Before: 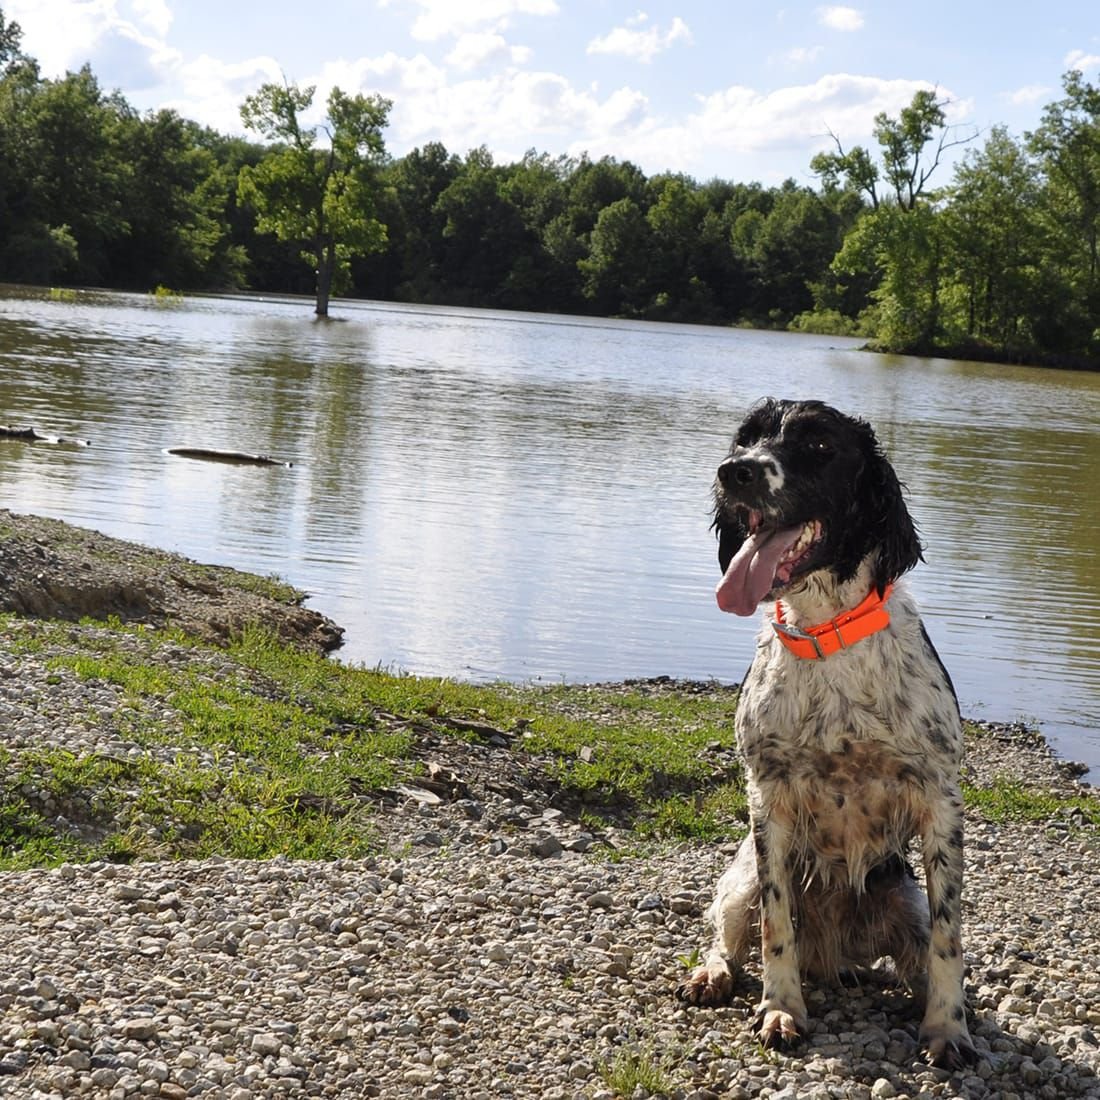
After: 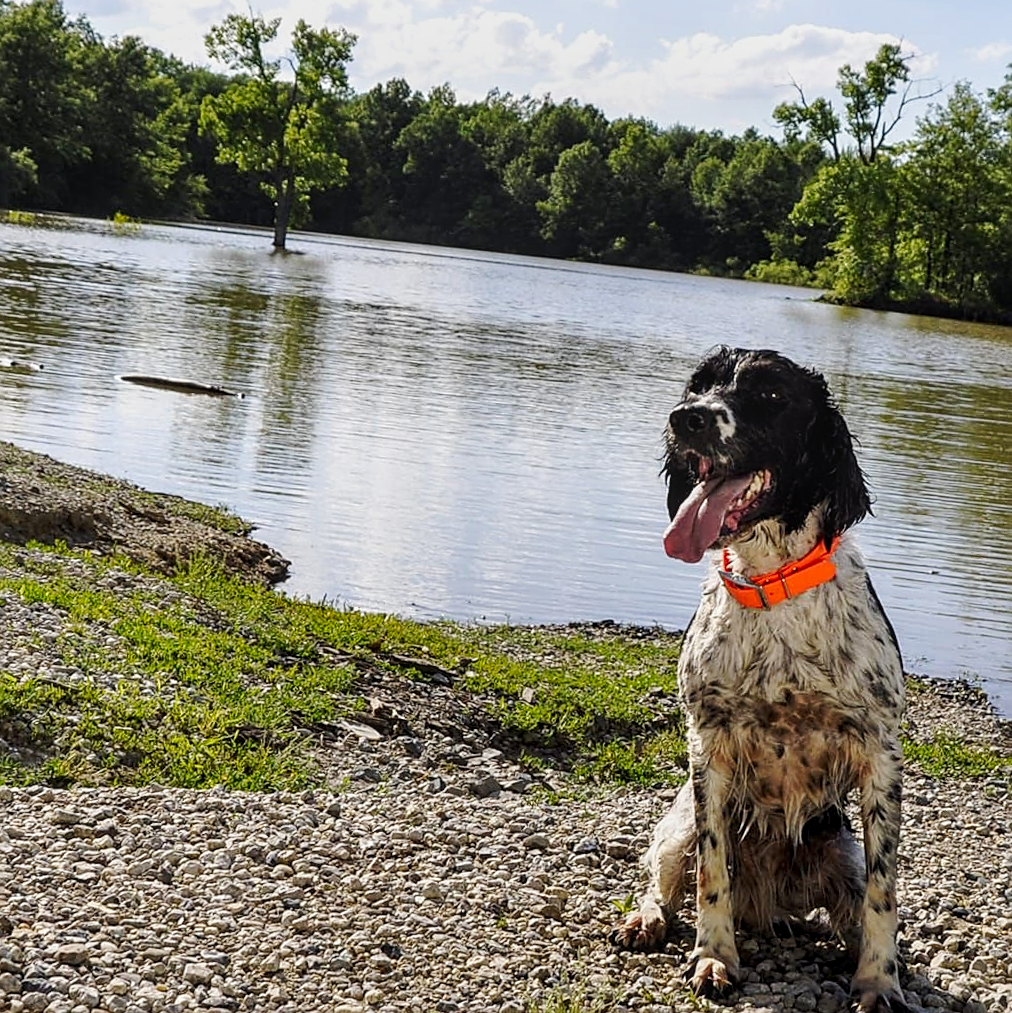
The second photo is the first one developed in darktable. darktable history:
crop and rotate: angle -2.02°, left 3.157%, top 3.933%, right 1.637%, bottom 0.736%
color balance rgb: perceptual saturation grading › global saturation 0.205%, global vibrance 20%
sharpen: amount 0.495
tone curve: curves: ch0 [(0, 0) (0.068, 0.031) (0.175, 0.132) (0.337, 0.304) (0.498, 0.511) (0.748, 0.762) (0.993, 0.954)]; ch1 [(0, 0) (0.294, 0.184) (0.359, 0.34) (0.362, 0.35) (0.43, 0.41) (0.469, 0.453) (0.495, 0.489) (0.54, 0.563) (0.612, 0.641) (1, 1)]; ch2 [(0, 0) (0.431, 0.419) (0.495, 0.502) (0.524, 0.534) (0.557, 0.56) (0.634, 0.654) (0.728, 0.722) (1, 1)], preserve colors none
local contrast: on, module defaults
